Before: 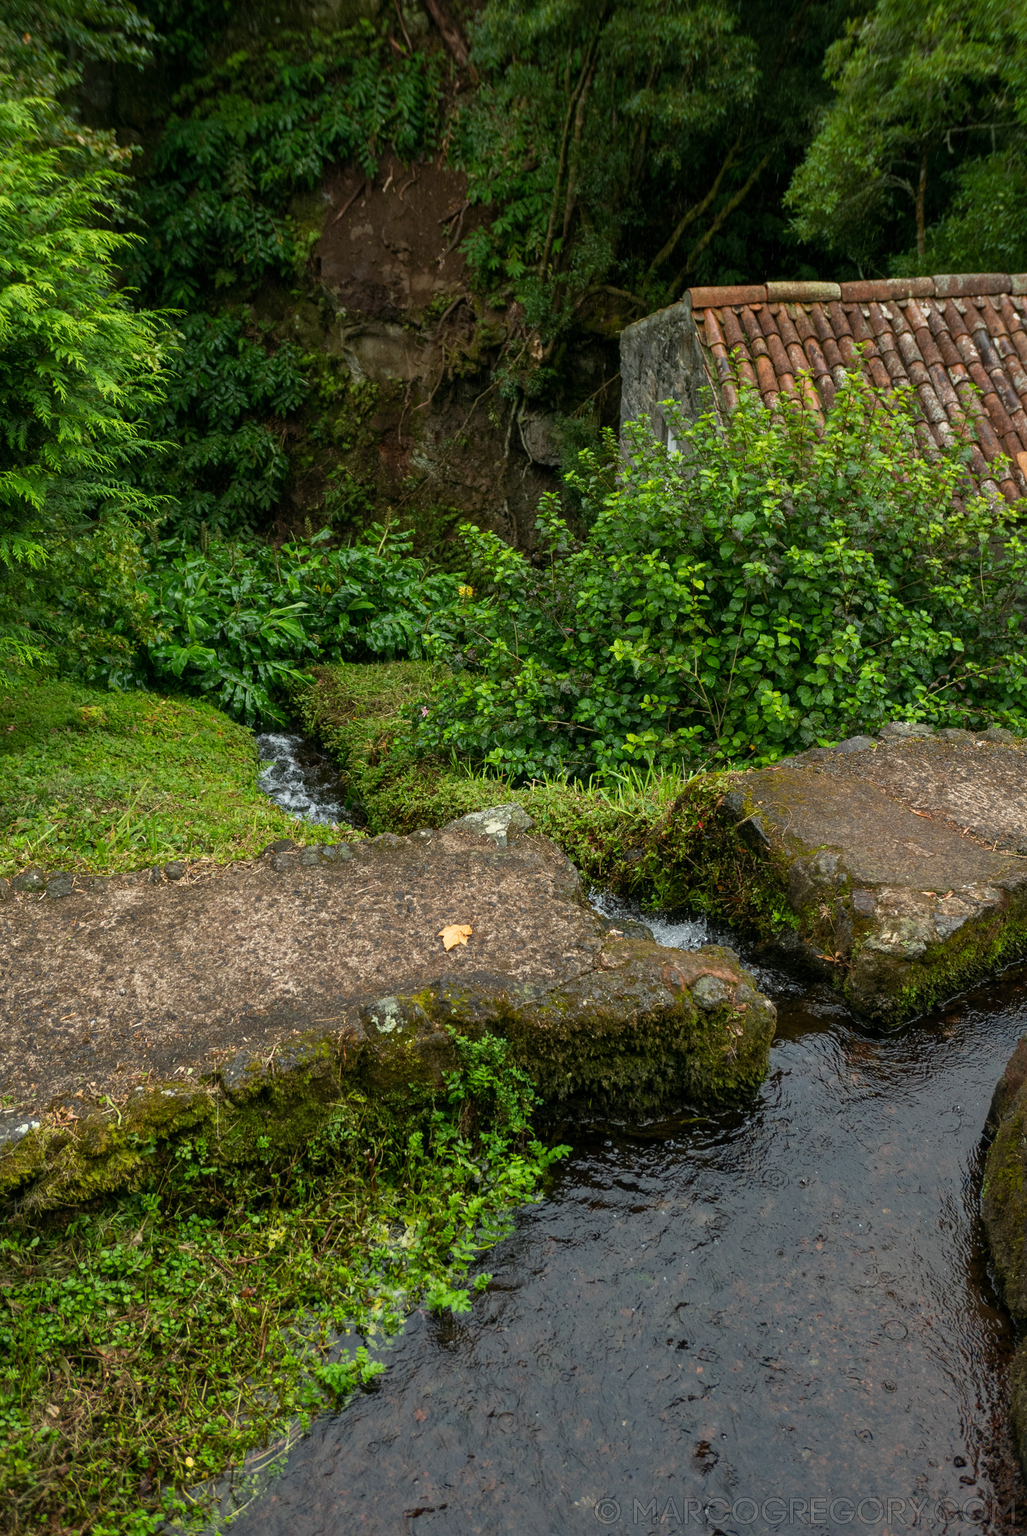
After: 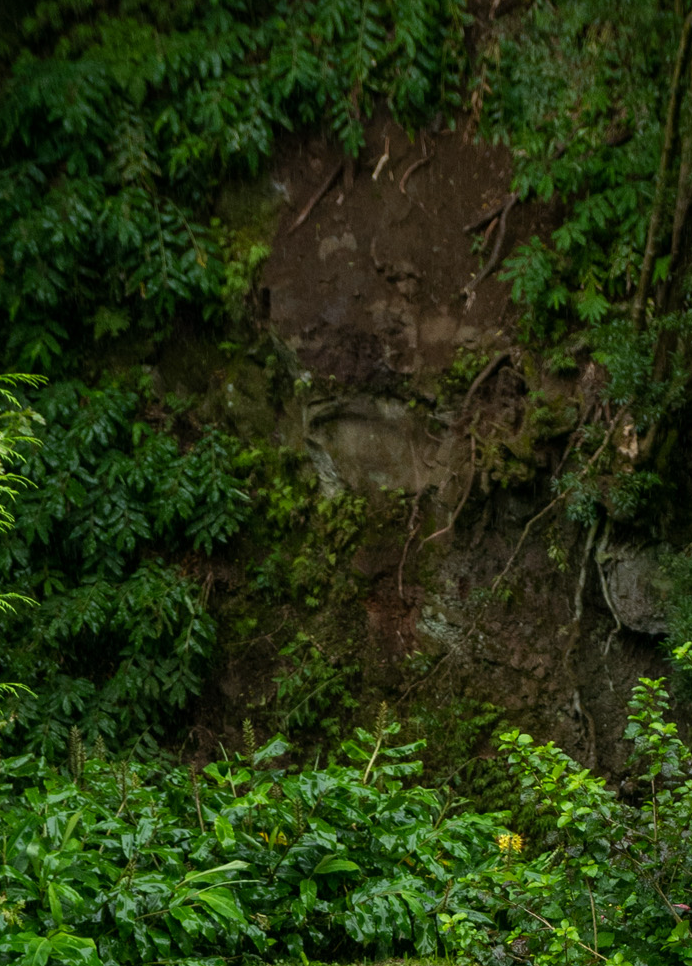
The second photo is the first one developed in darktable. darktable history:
crop: left 15.452%, top 5.459%, right 43.956%, bottom 56.62%
white balance: red 0.976, blue 1.04
